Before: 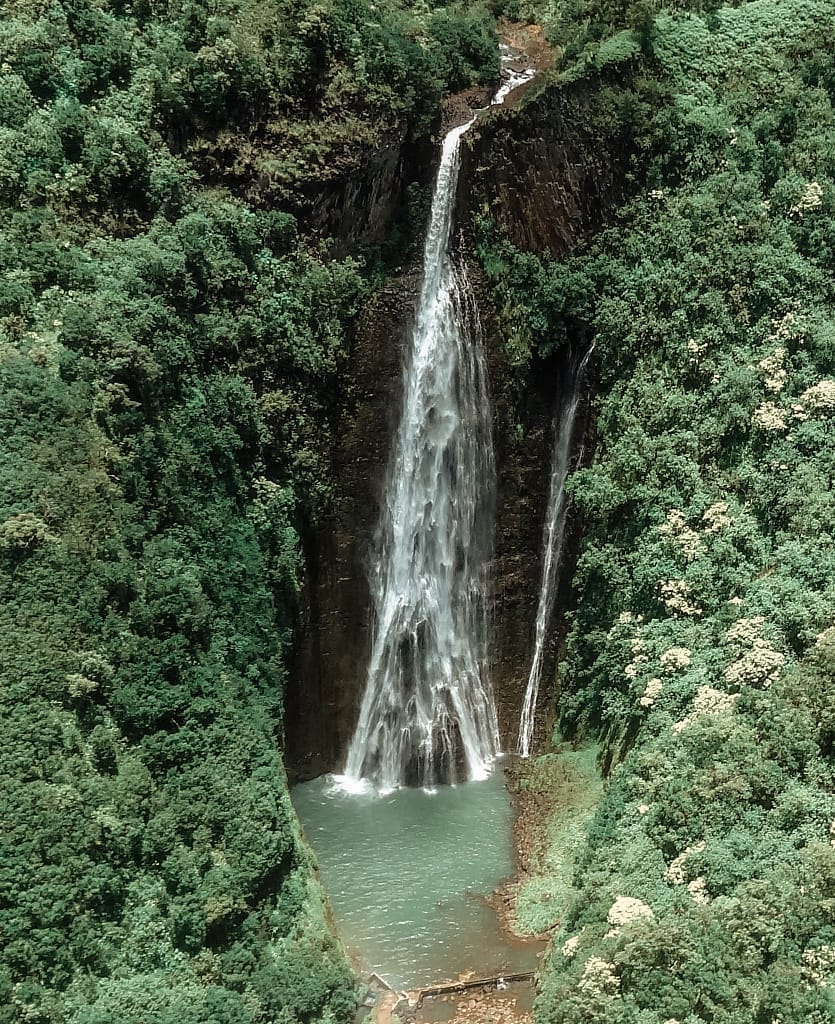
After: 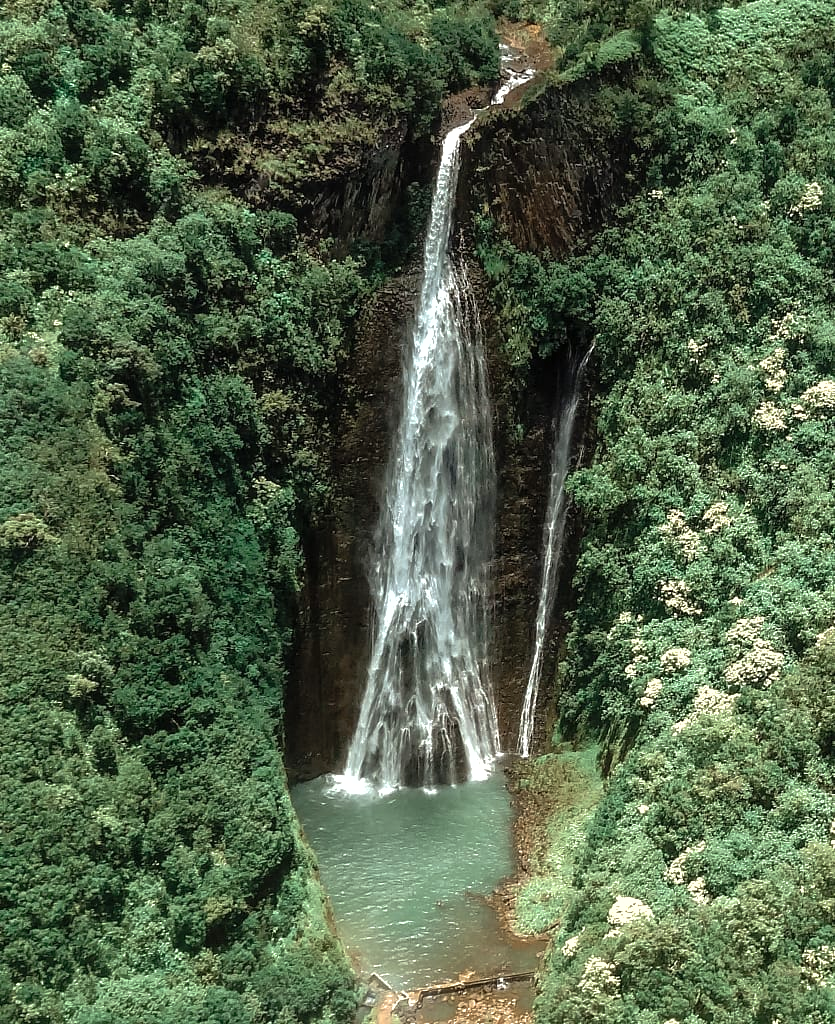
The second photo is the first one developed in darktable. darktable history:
color balance rgb: perceptual saturation grading › global saturation 10.316%, perceptual brilliance grading › global brilliance 14.435%, perceptual brilliance grading › shadows -35.502%, global vibrance 9.951%
shadows and highlights: on, module defaults
